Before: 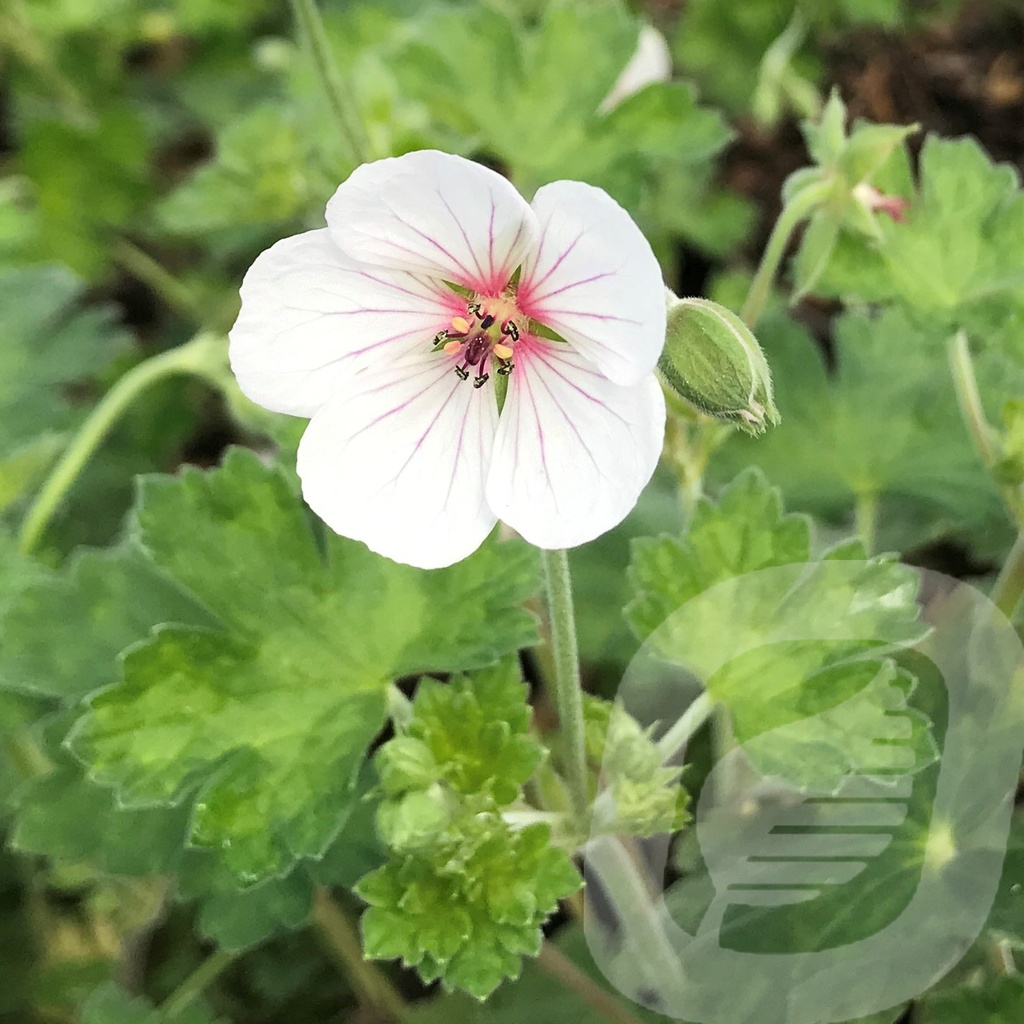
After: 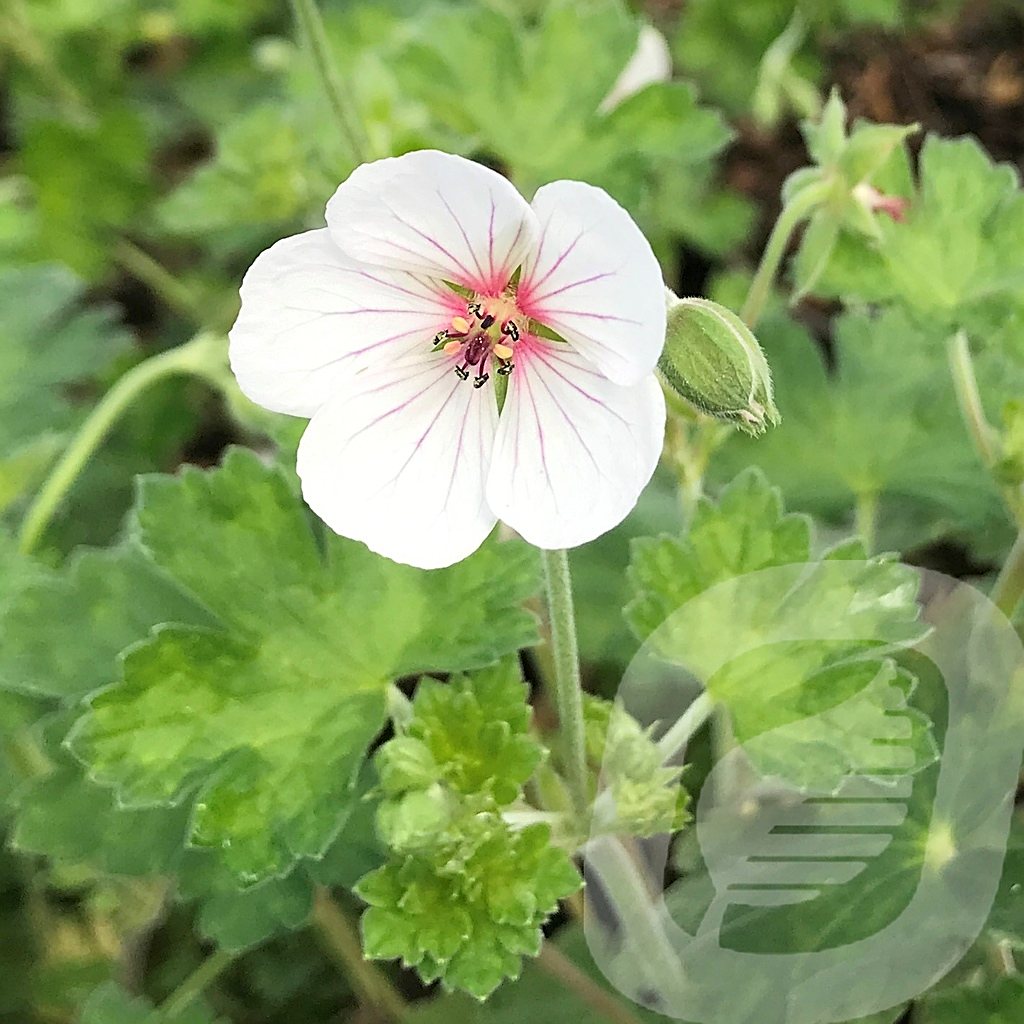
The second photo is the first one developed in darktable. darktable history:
sharpen: on, module defaults
levels: levels [0, 0.478, 1]
